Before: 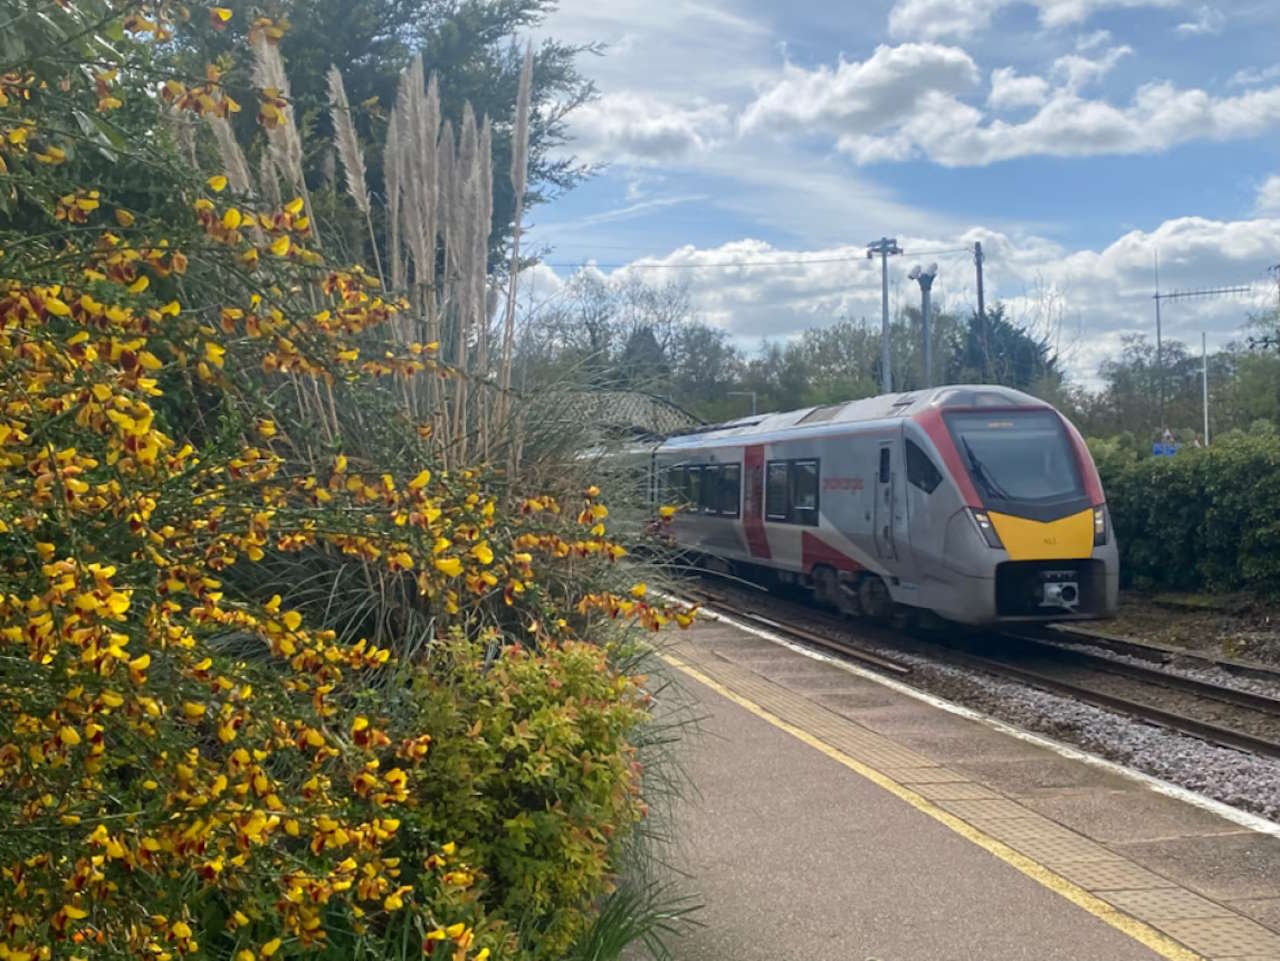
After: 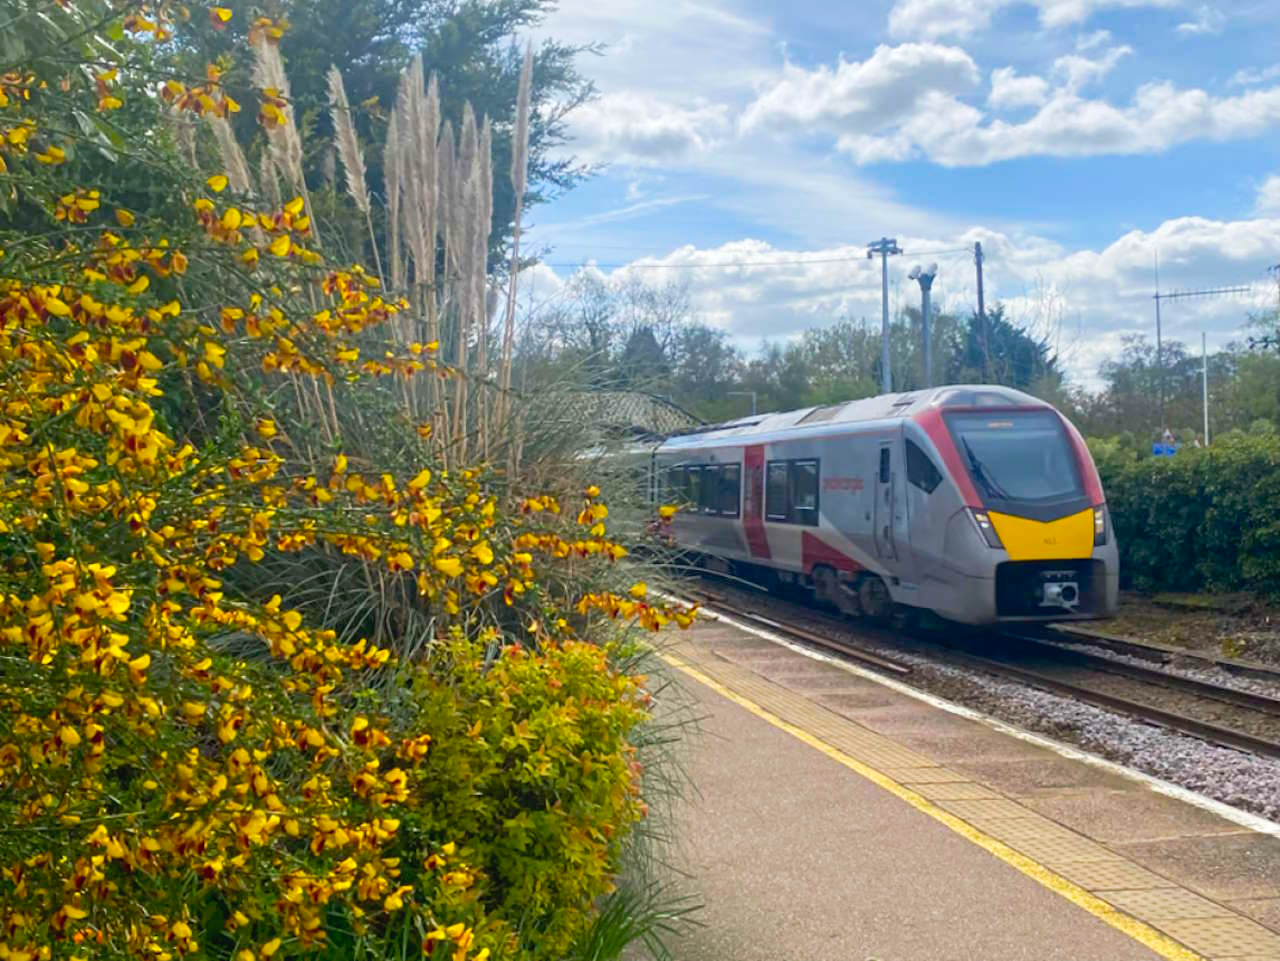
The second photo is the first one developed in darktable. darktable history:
color balance rgb: linear chroma grading › global chroma 15%, perceptual saturation grading › global saturation 30%
tone curve: curves: ch0 [(0, 0) (0.003, 0.032) (0.011, 0.033) (0.025, 0.036) (0.044, 0.046) (0.069, 0.069) (0.1, 0.108) (0.136, 0.157) (0.177, 0.208) (0.224, 0.256) (0.277, 0.313) (0.335, 0.379) (0.399, 0.444) (0.468, 0.514) (0.543, 0.595) (0.623, 0.687) (0.709, 0.772) (0.801, 0.854) (0.898, 0.933) (1, 1)], preserve colors none
